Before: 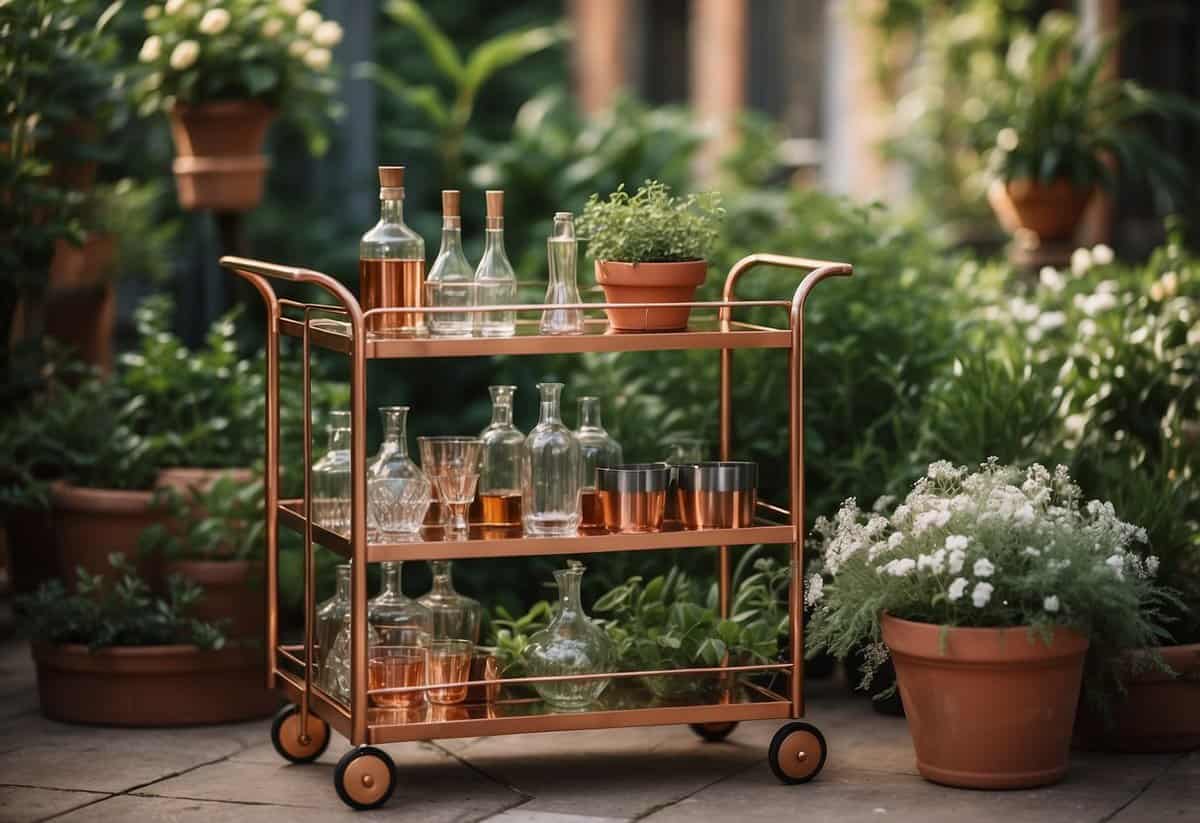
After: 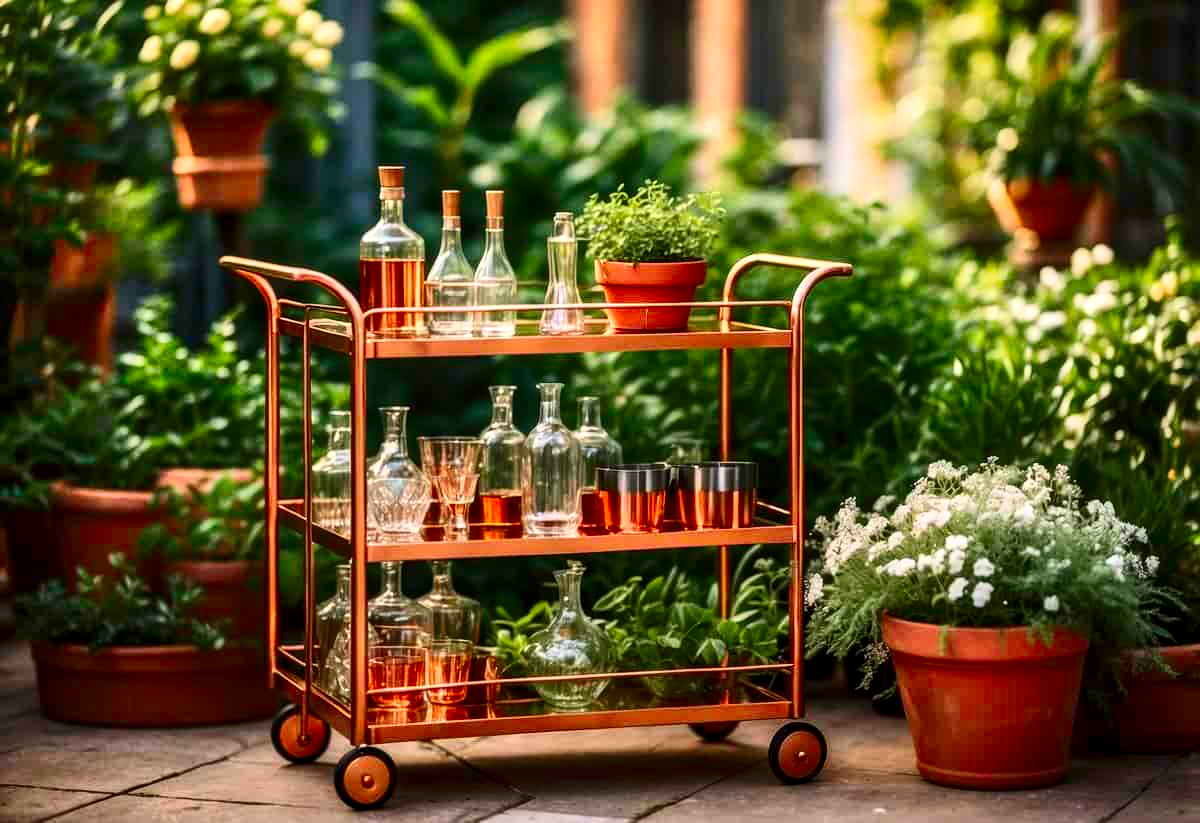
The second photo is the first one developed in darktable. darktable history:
contrast brightness saturation: contrast 0.266, brightness 0.012, saturation 0.858
exposure: exposure 0.201 EV, compensate highlight preservation false
local contrast: detail 130%
shadows and highlights: shadows 53.09, soften with gaussian
